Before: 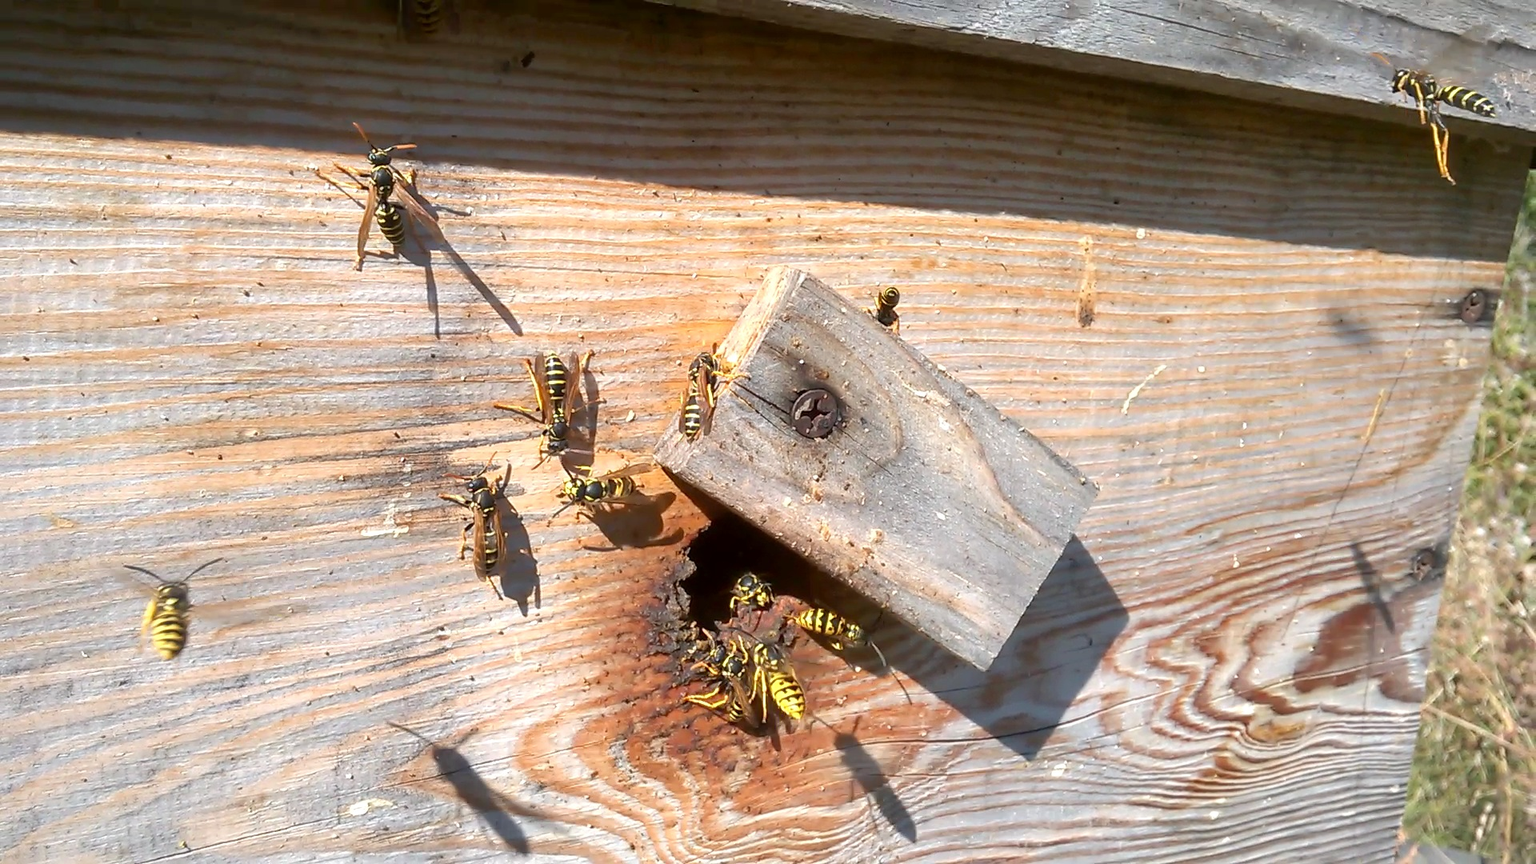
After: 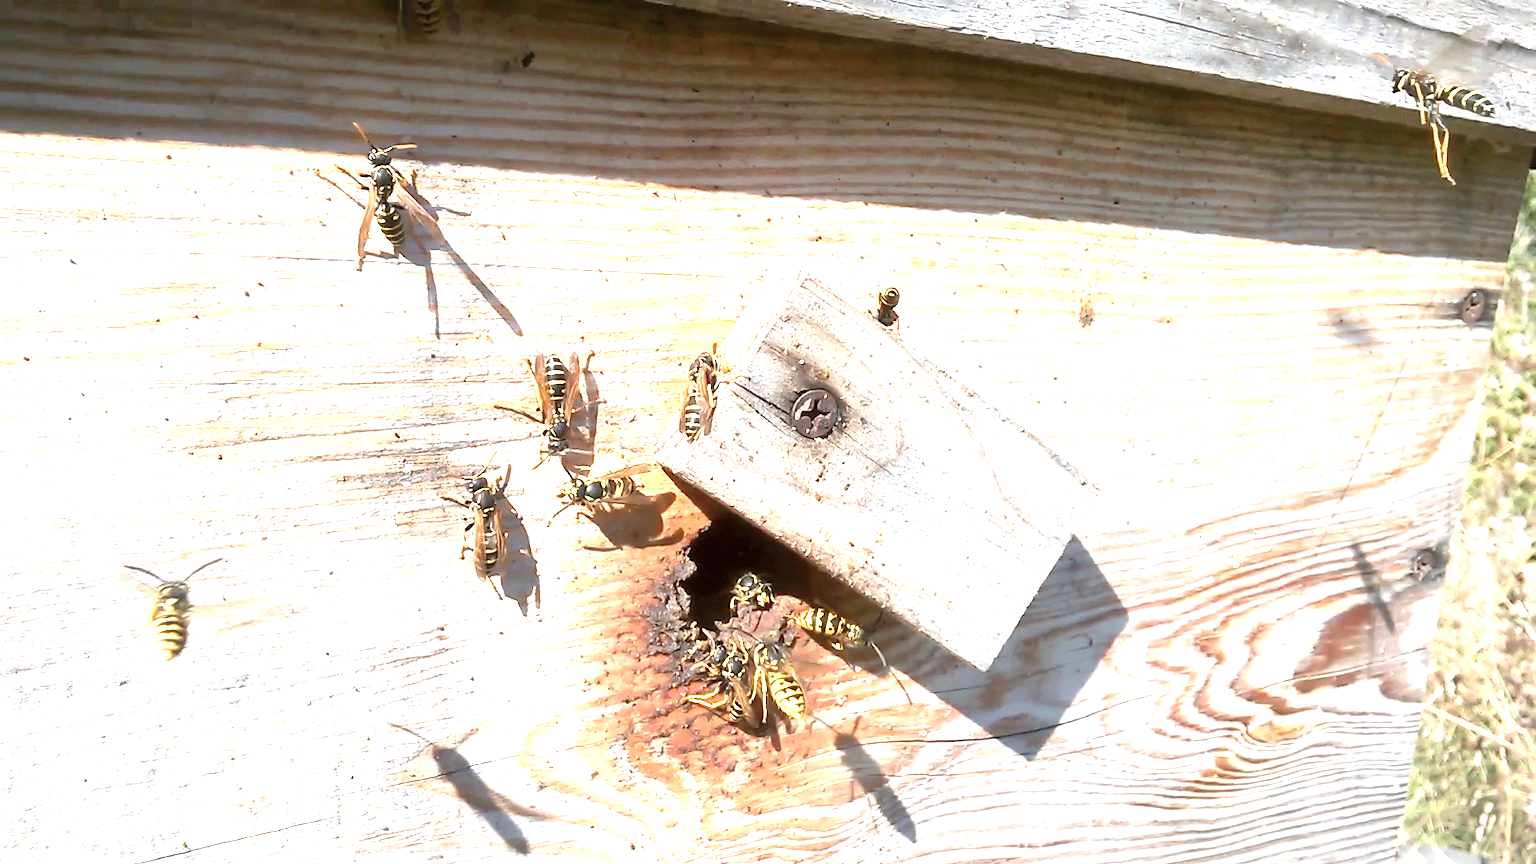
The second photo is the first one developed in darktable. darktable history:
exposure: black level correction 0, exposure 1.379 EV, compensate exposure bias true, compensate highlight preservation false
color correction: saturation 0.8
